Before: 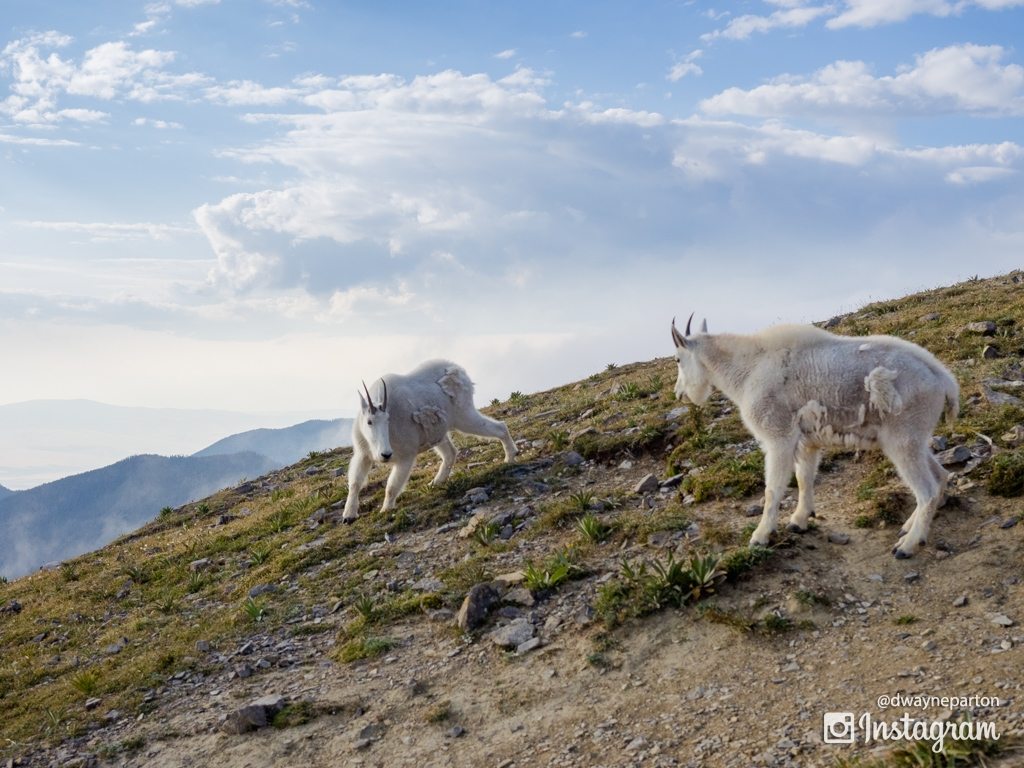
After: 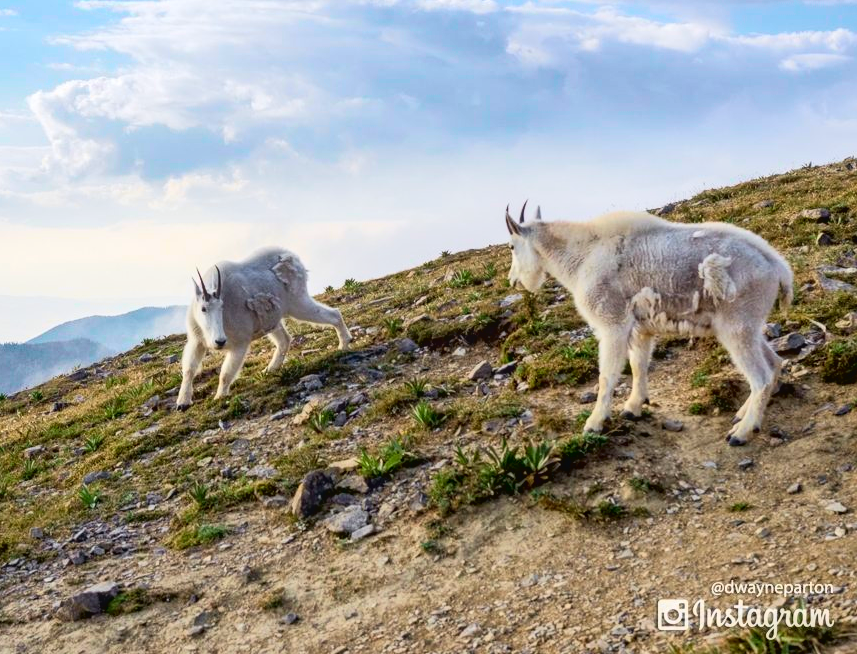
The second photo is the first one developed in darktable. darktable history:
tone curve: curves: ch0 [(0, 0.013) (0.054, 0.018) (0.205, 0.191) (0.289, 0.292) (0.39, 0.424) (0.493, 0.551) (0.647, 0.752) (0.796, 0.887) (1, 0.998)]; ch1 [(0, 0) (0.371, 0.339) (0.477, 0.452) (0.494, 0.495) (0.501, 0.501) (0.51, 0.516) (0.54, 0.557) (0.572, 0.605) (0.625, 0.687) (0.774, 0.841) (1, 1)]; ch2 [(0, 0) (0.32, 0.281) (0.403, 0.399) (0.441, 0.428) (0.47, 0.469) (0.498, 0.496) (0.524, 0.543) (0.551, 0.579) (0.633, 0.665) (0.7, 0.711) (1, 1)], color space Lab, independent channels, preserve colors none
exposure: exposure 0.16 EV, compensate highlight preservation false
local contrast: detail 110%
crop: left 16.281%, top 14.716%
shadows and highlights: soften with gaussian
